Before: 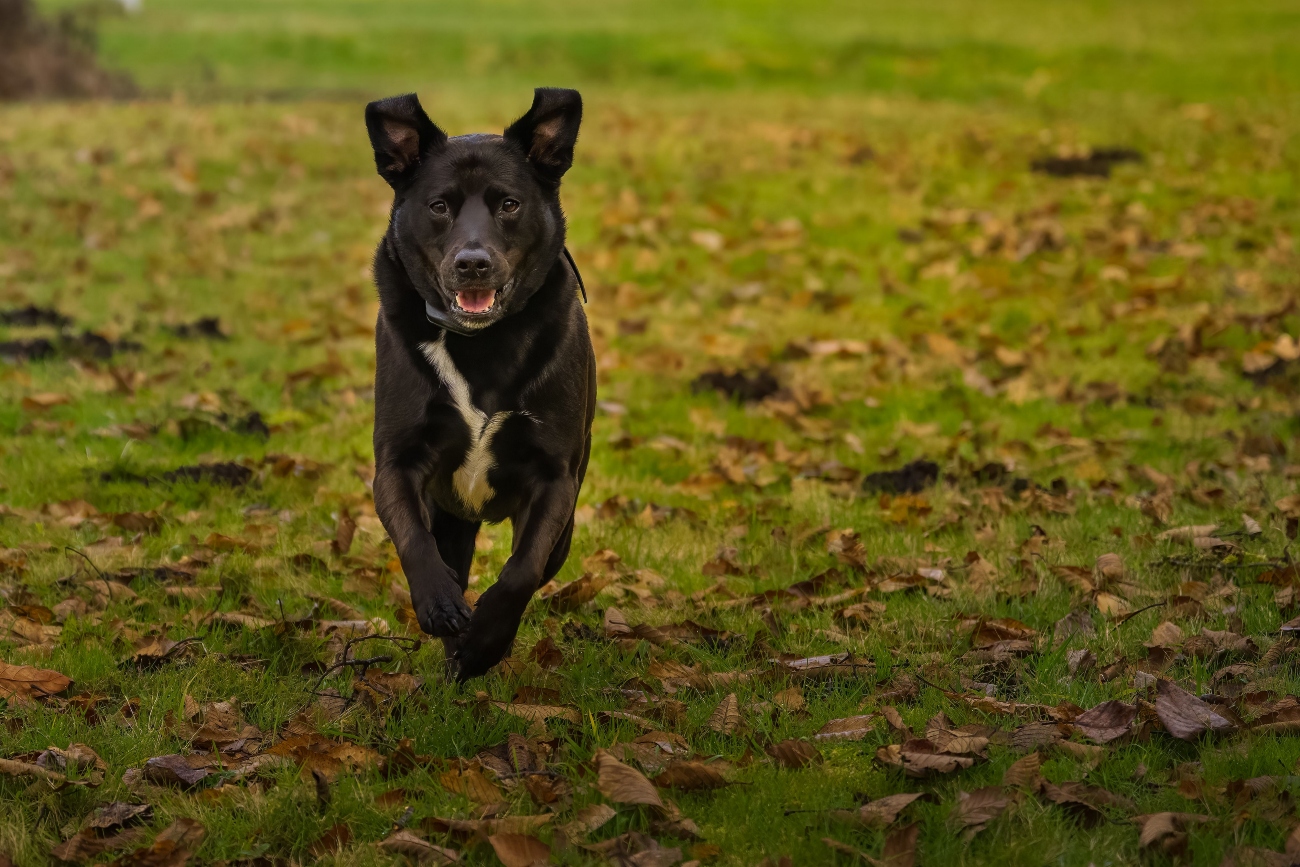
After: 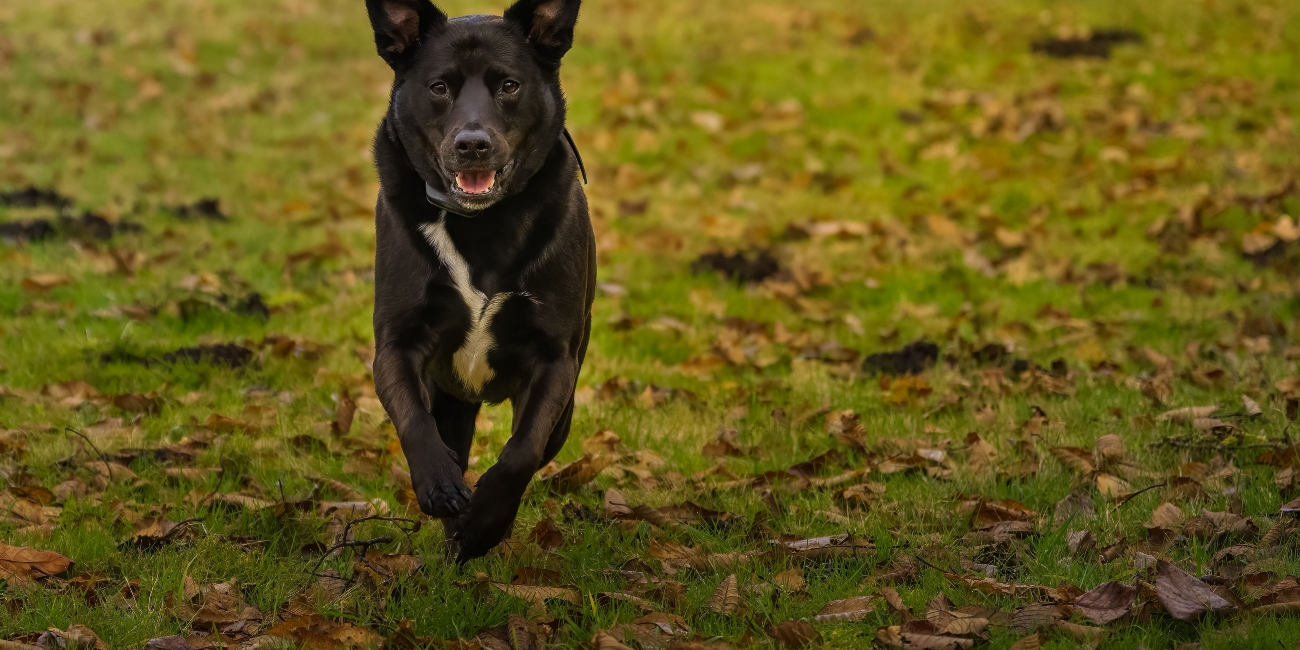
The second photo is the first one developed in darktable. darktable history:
crop: top 13.732%, bottom 11.262%
